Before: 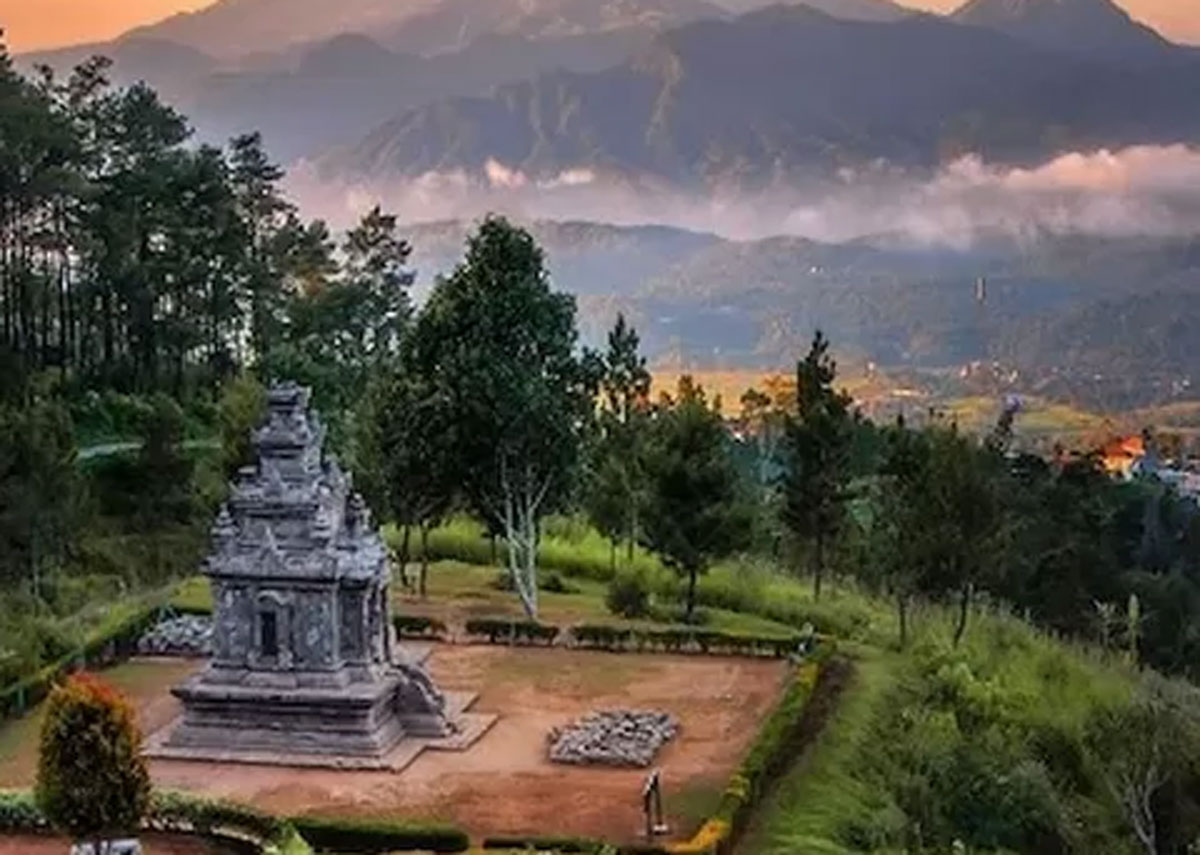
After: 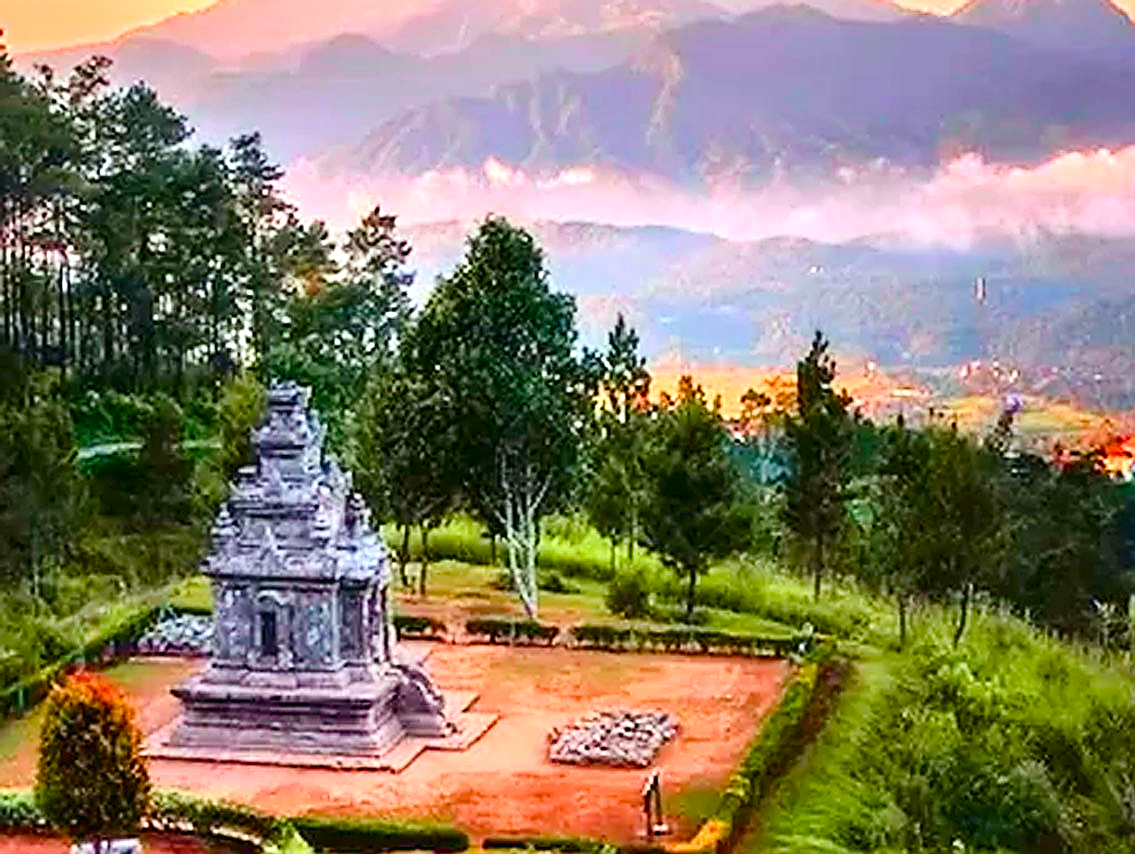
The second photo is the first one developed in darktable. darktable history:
sharpen: radius 1.412, amount 1.263, threshold 0.615
tone curve: curves: ch0 [(0, 0.011) (0.139, 0.106) (0.295, 0.271) (0.499, 0.523) (0.739, 0.782) (0.857, 0.879) (1, 0.967)]; ch1 [(0, 0) (0.291, 0.229) (0.394, 0.365) (0.469, 0.456) (0.507, 0.504) (0.527, 0.546) (0.571, 0.614) (0.725, 0.779) (1, 1)]; ch2 [(0, 0) (0.125, 0.089) (0.35, 0.317) (0.437, 0.42) (0.502, 0.499) (0.537, 0.551) (0.613, 0.636) (1, 1)], color space Lab, independent channels, preserve colors none
color balance rgb: power › luminance 1.158%, power › chroma 0.403%, power › hue 32.34°, highlights gain › chroma 0.101%, highlights gain › hue 331.98°, perceptual saturation grading › global saturation 27.807%, perceptual saturation grading › highlights -25.869%, perceptual saturation grading › mid-tones 25.236%, perceptual saturation grading › shadows 49.63%, global vibrance 2.68%
exposure: black level correction 0, exposure 1.098 EV, compensate highlight preservation false
crop and rotate: left 0%, right 5.405%
